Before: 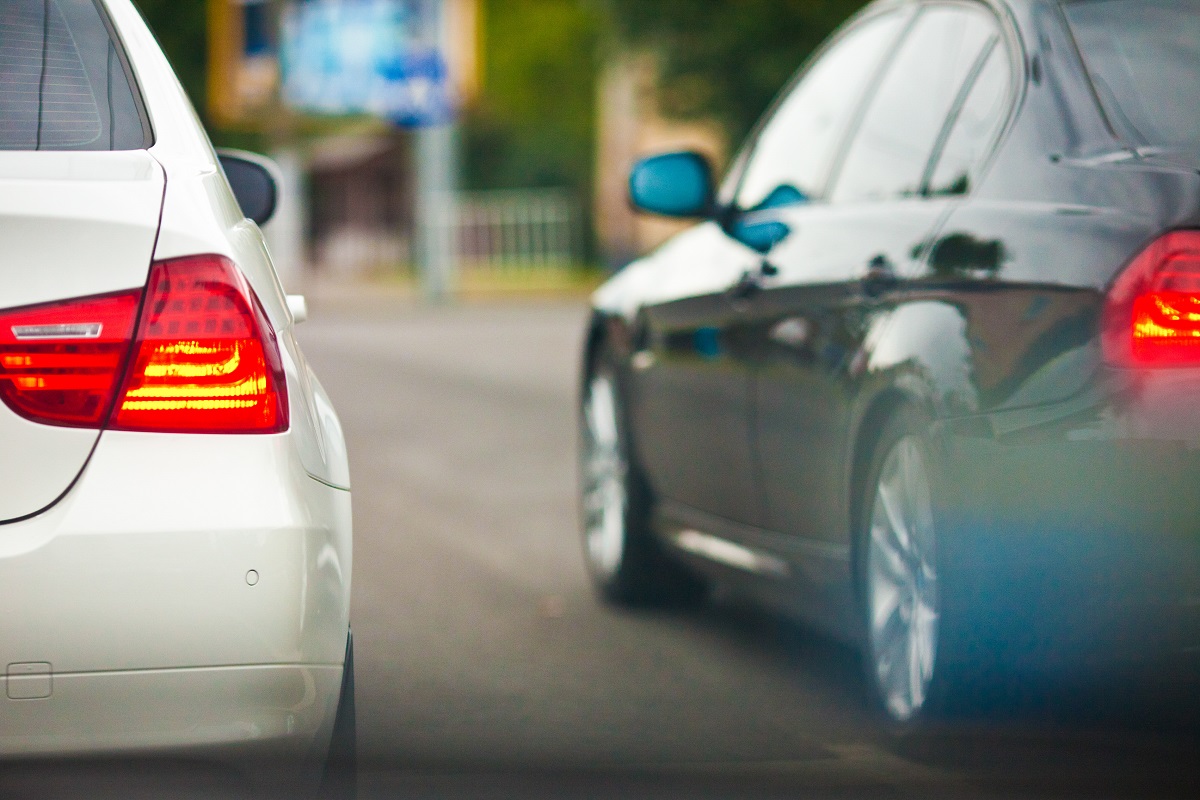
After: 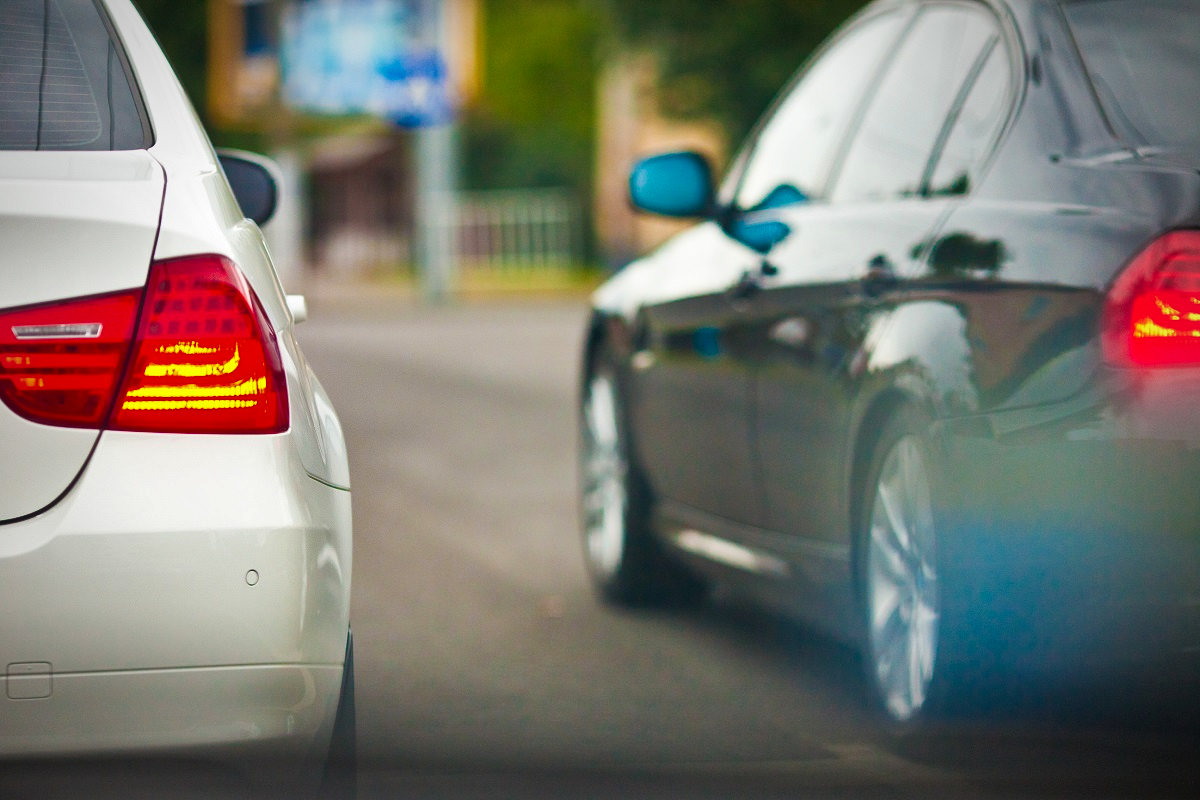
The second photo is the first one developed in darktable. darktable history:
contrast brightness saturation: saturation 0.177
shadows and highlights: radius 108.48, shadows 41.38, highlights -72.6, low approximation 0.01, soften with gaussian
vignetting: brightness -0.407, saturation -0.292, automatic ratio true
